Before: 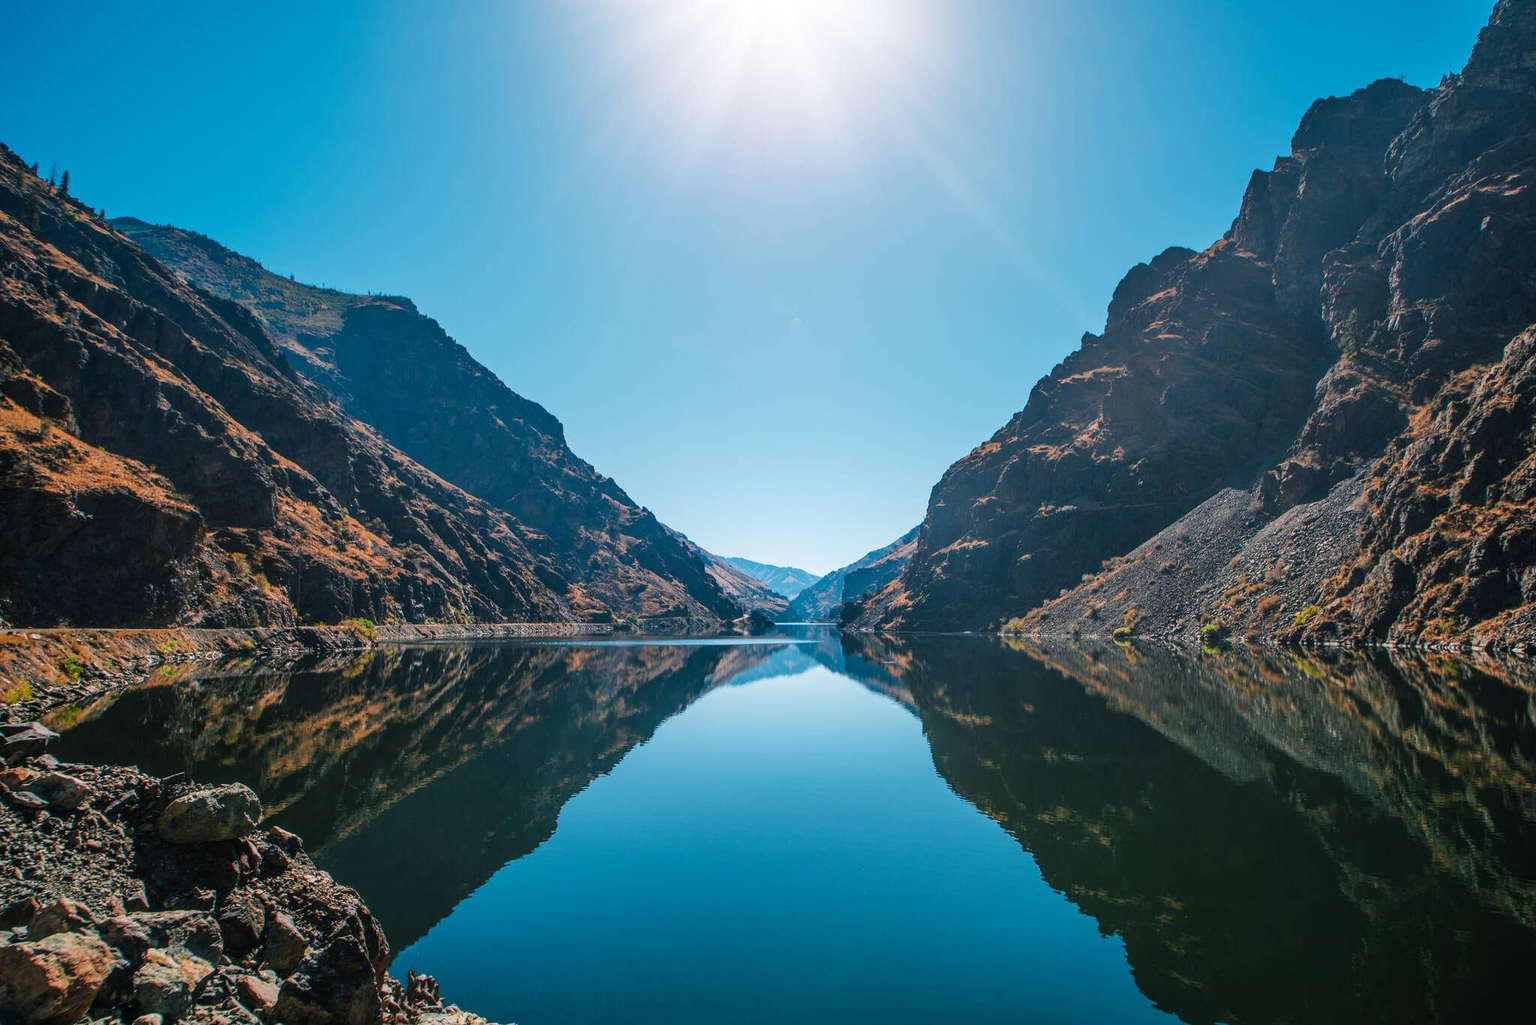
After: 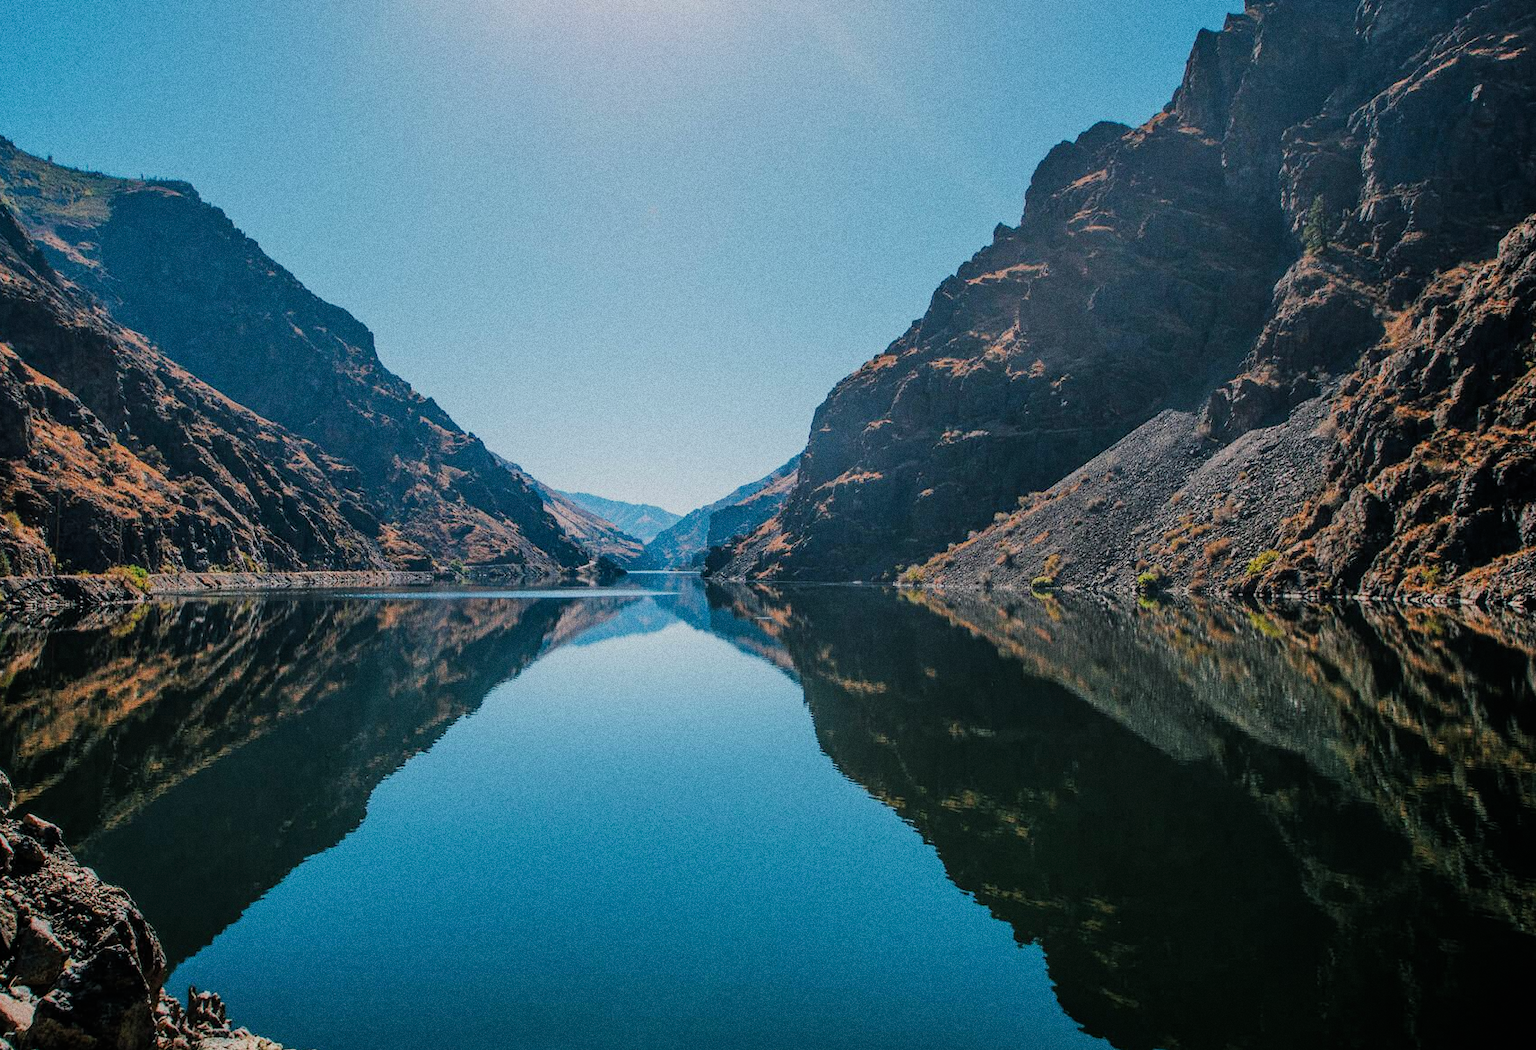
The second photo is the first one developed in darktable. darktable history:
grain: coarseness 0.09 ISO, strength 40%
filmic rgb: black relative exposure -7.65 EV, white relative exposure 4.56 EV, hardness 3.61
crop: left 16.315%, top 14.246%
